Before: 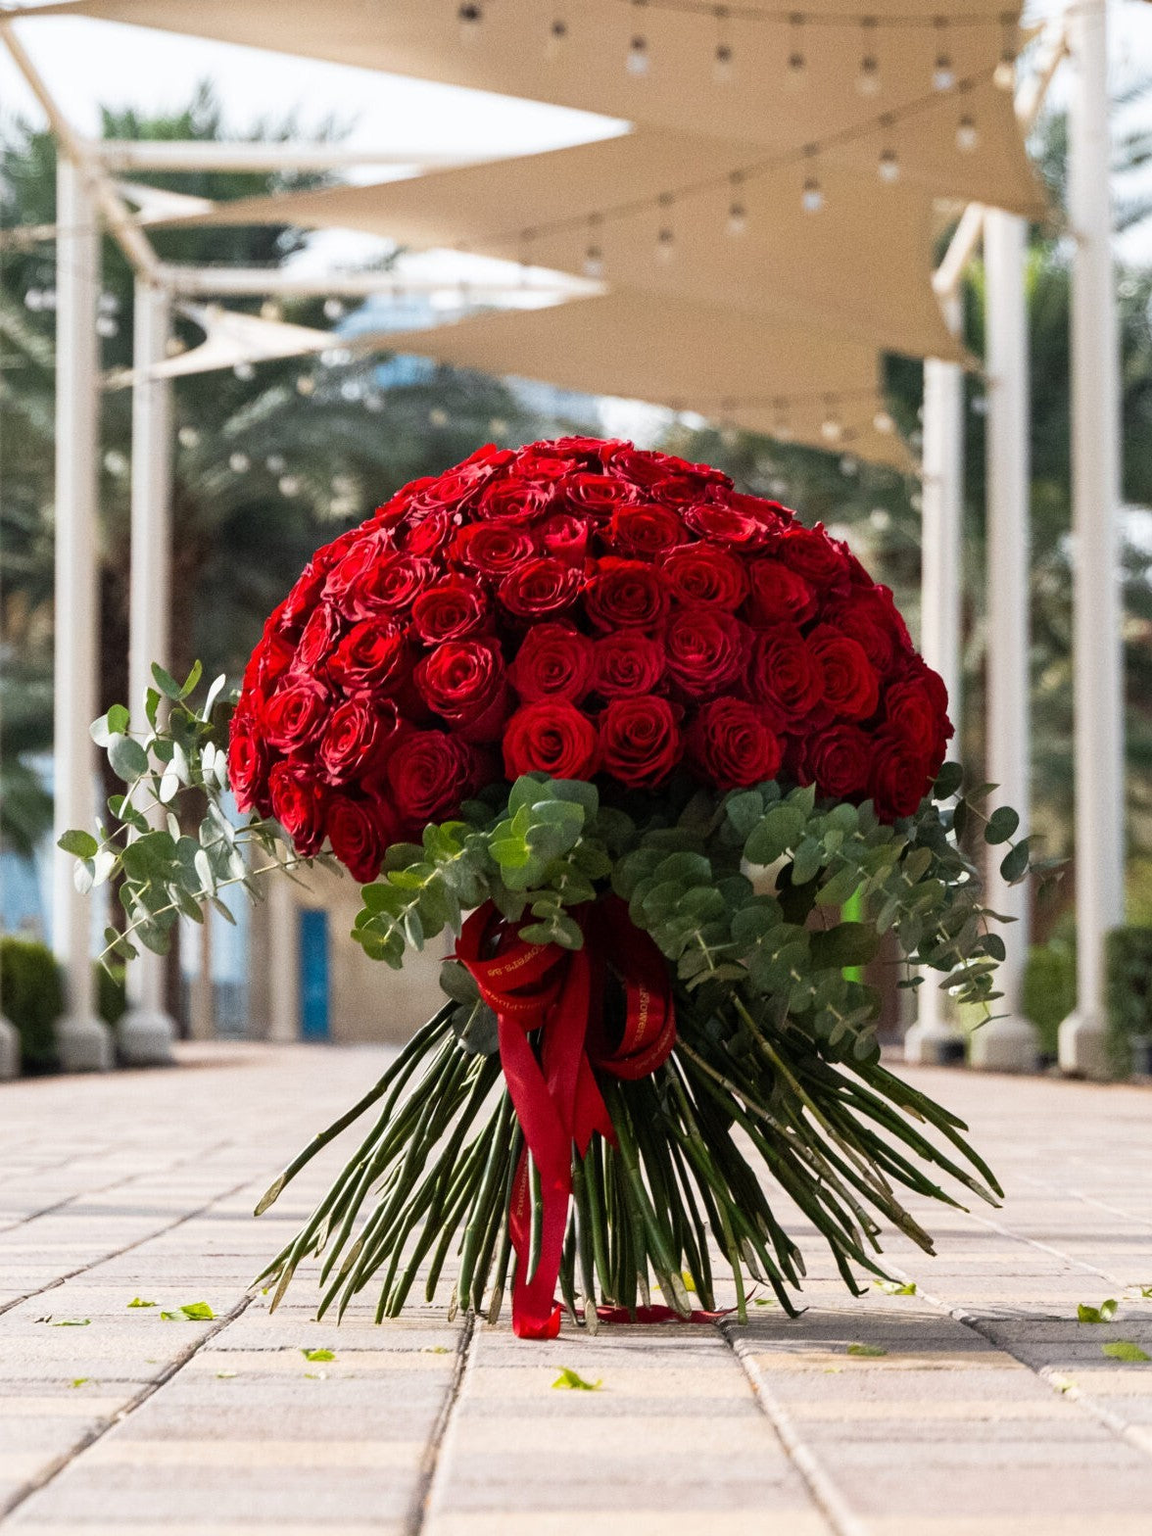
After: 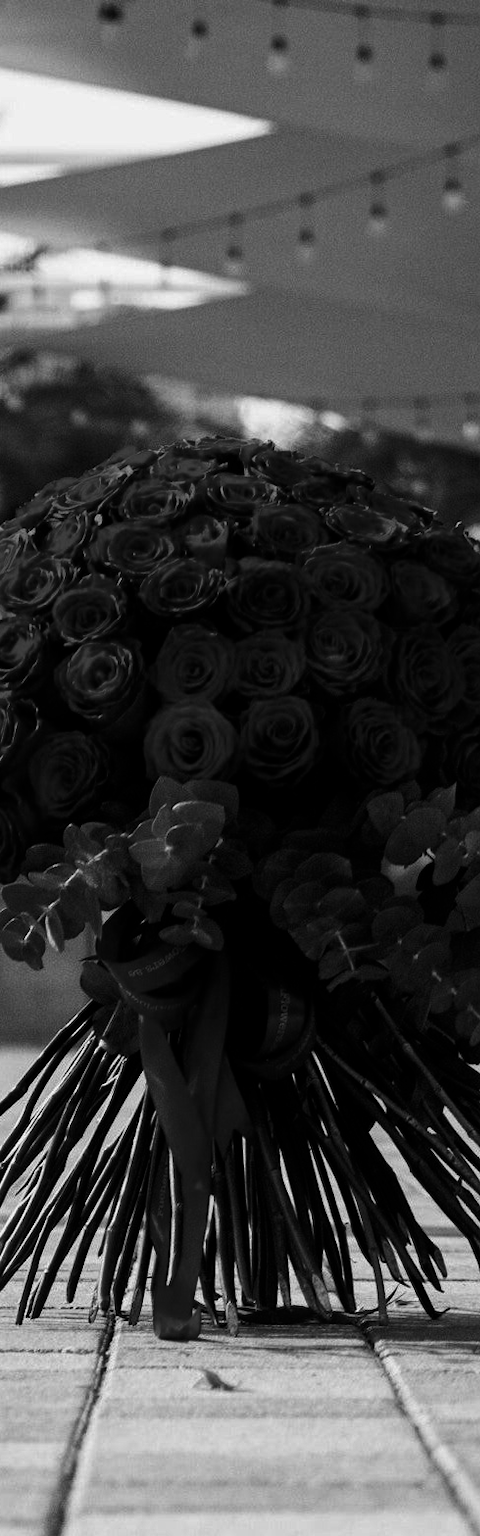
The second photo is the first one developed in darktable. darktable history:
crop: left 31.229%, right 27.105%
contrast brightness saturation: contrast -0.03, brightness -0.59, saturation -1
